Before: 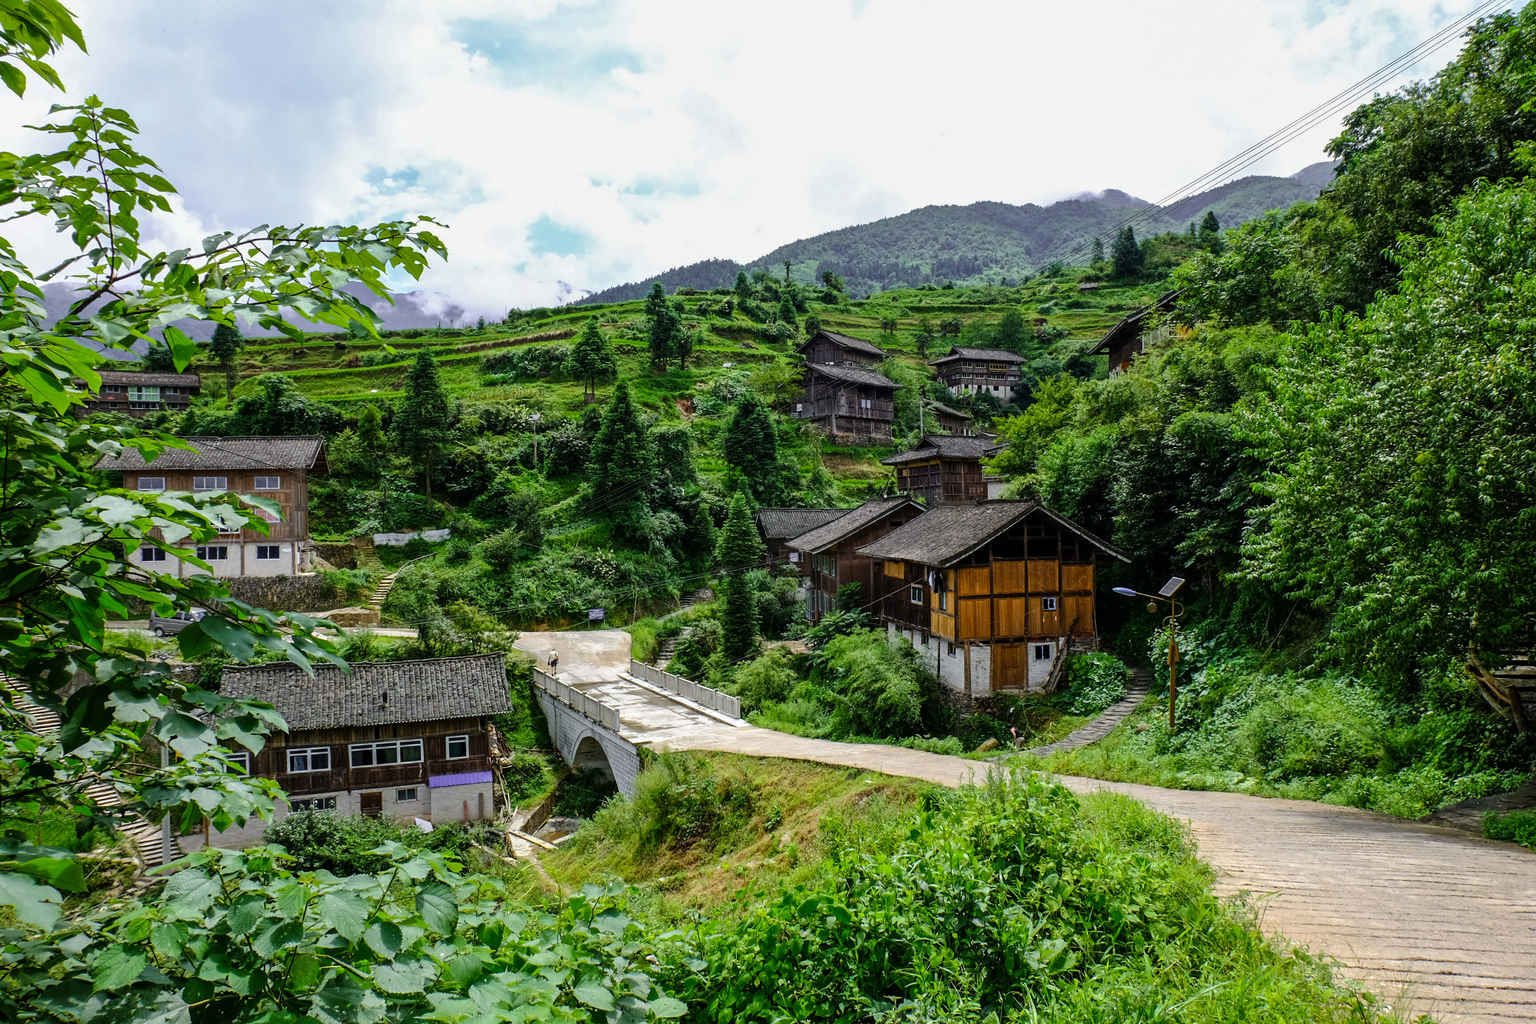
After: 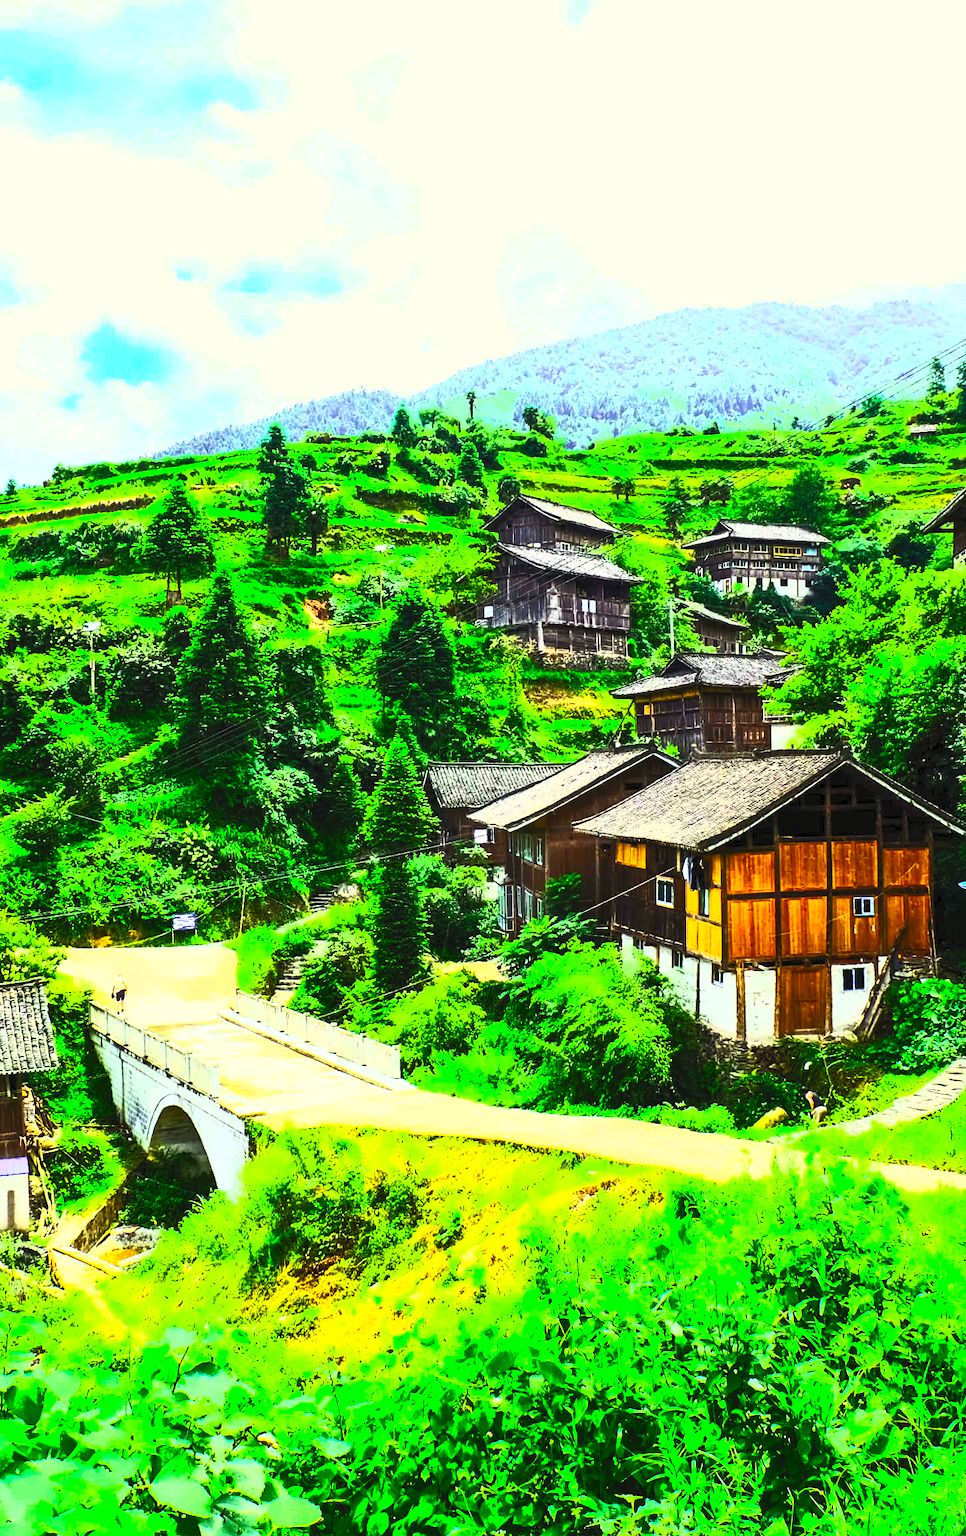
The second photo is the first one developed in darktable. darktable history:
color correction: highlights a* -5.64, highlights b* 11.01
crop: left 30.868%, right 27.189%
tone curve: curves: ch0 [(0, 0) (0.003, 0.002) (0.011, 0.009) (0.025, 0.02) (0.044, 0.035) (0.069, 0.055) (0.1, 0.08) (0.136, 0.109) (0.177, 0.142) (0.224, 0.179) (0.277, 0.222) (0.335, 0.268) (0.399, 0.329) (0.468, 0.409) (0.543, 0.495) (0.623, 0.579) (0.709, 0.669) (0.801, 0.767) (0.898, 0.885) (1, 1)], preserve colors none
tone equalizer: -8 EV -1.06 EV, -7 EV -1.02 EV, -6 EV -0.852 EV, -5 EV -0.583 EV, -3 EV 0.552 EV, -2 EV 0.856 EV, -1 EV 0.993 EV, +0 EV 1.06 EV, smoothing diameter 24.86%, edges refinement/feathering 6.38, preserve details guided filter
contrast brightness saturation: contrast 0.981, brightness 0.986, saturation 0.982
